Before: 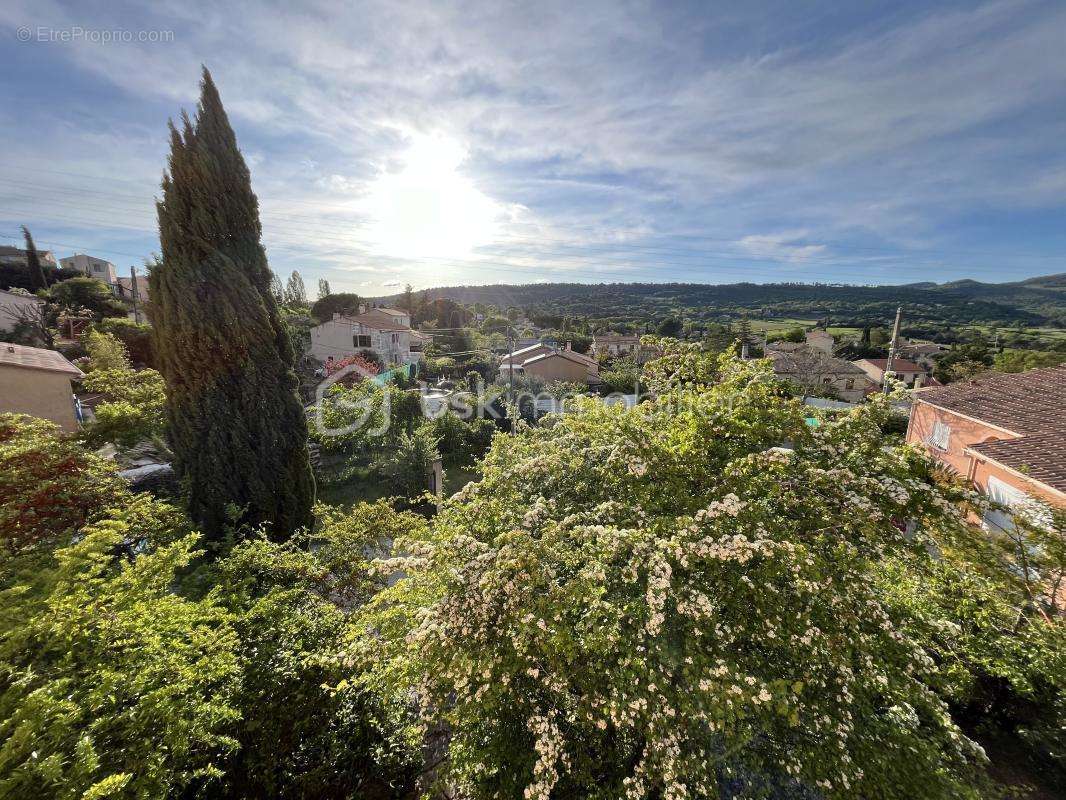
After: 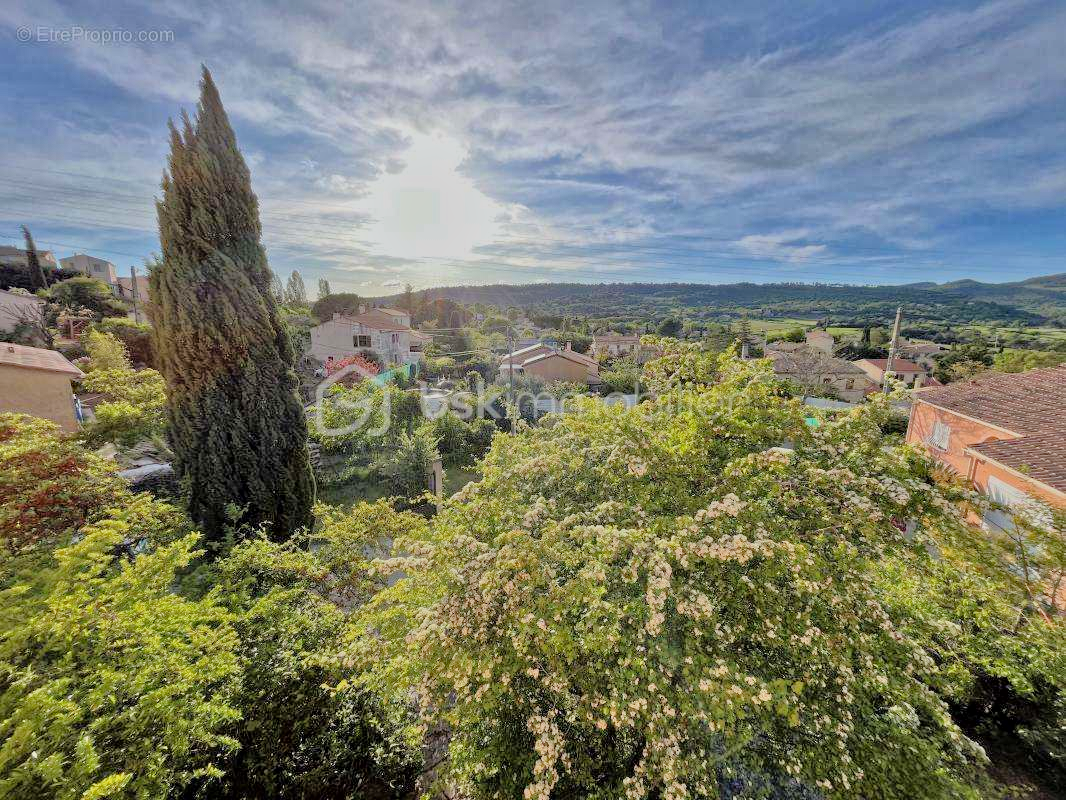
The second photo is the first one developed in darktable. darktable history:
global tonemap: drago (1, 100), detail 1
tone equalizer: -7 EV 0.15 EV, -6 EV 0.6 EV, -5 EV 1.15 EV, -4 EV 1.33 EV, -3 EV 1.15 EV, -2 EV 0.6 EV, -1 EV 0.15 EV, mask exposure compensation -0.5 EV
haze removal: compatibility mode true, adaptive false
